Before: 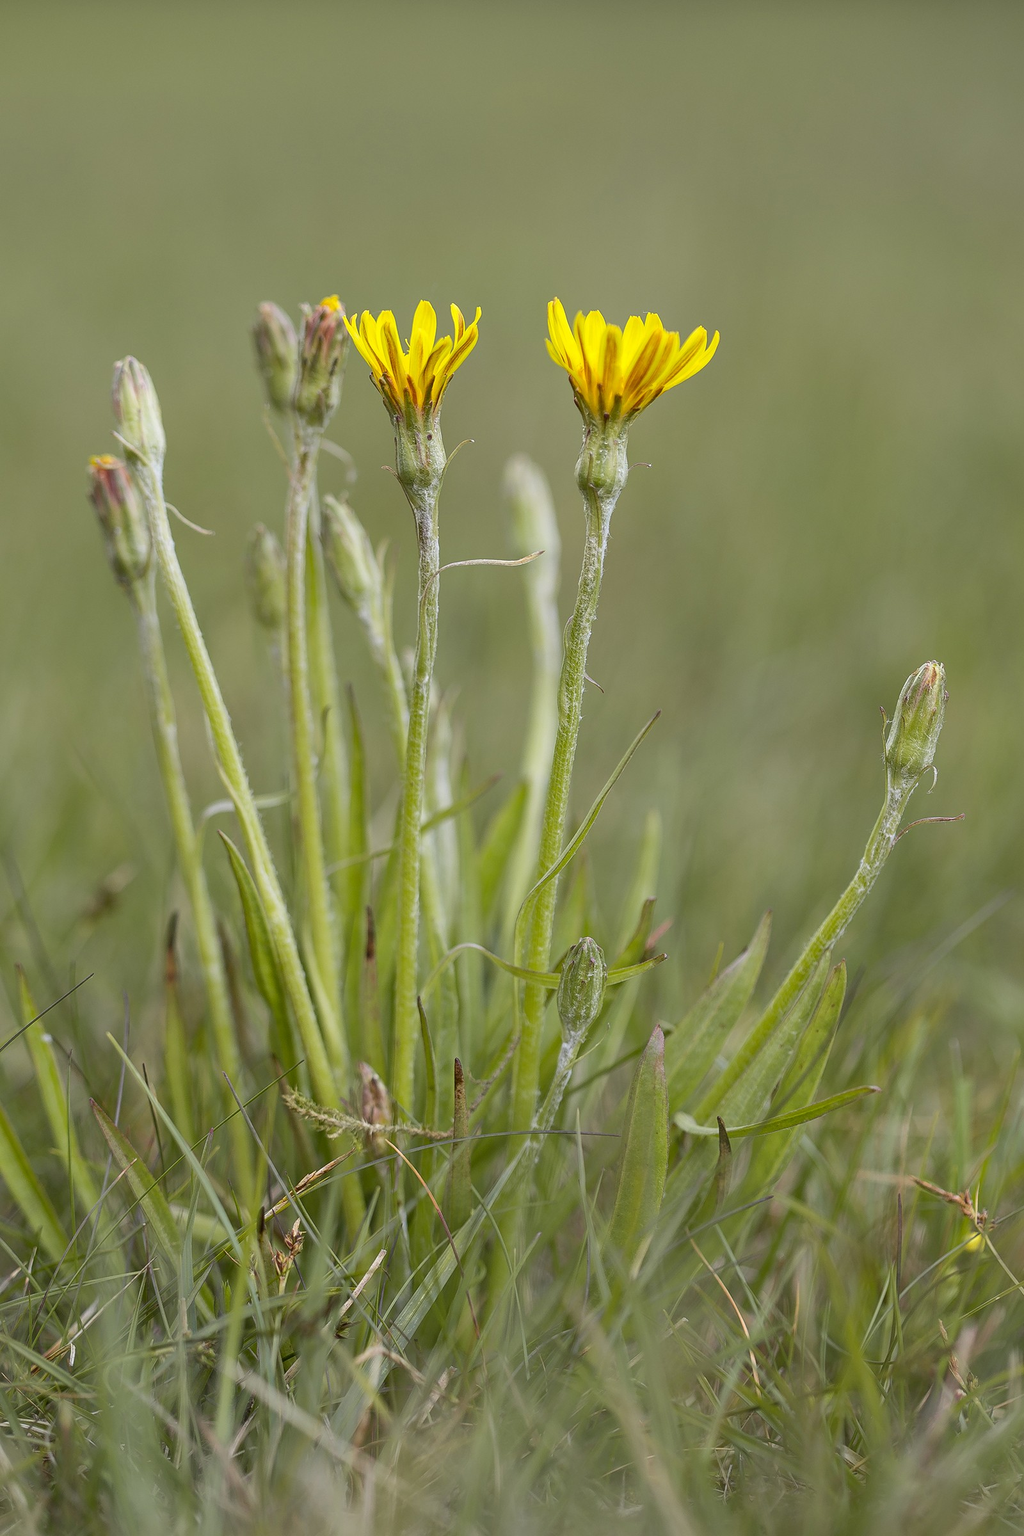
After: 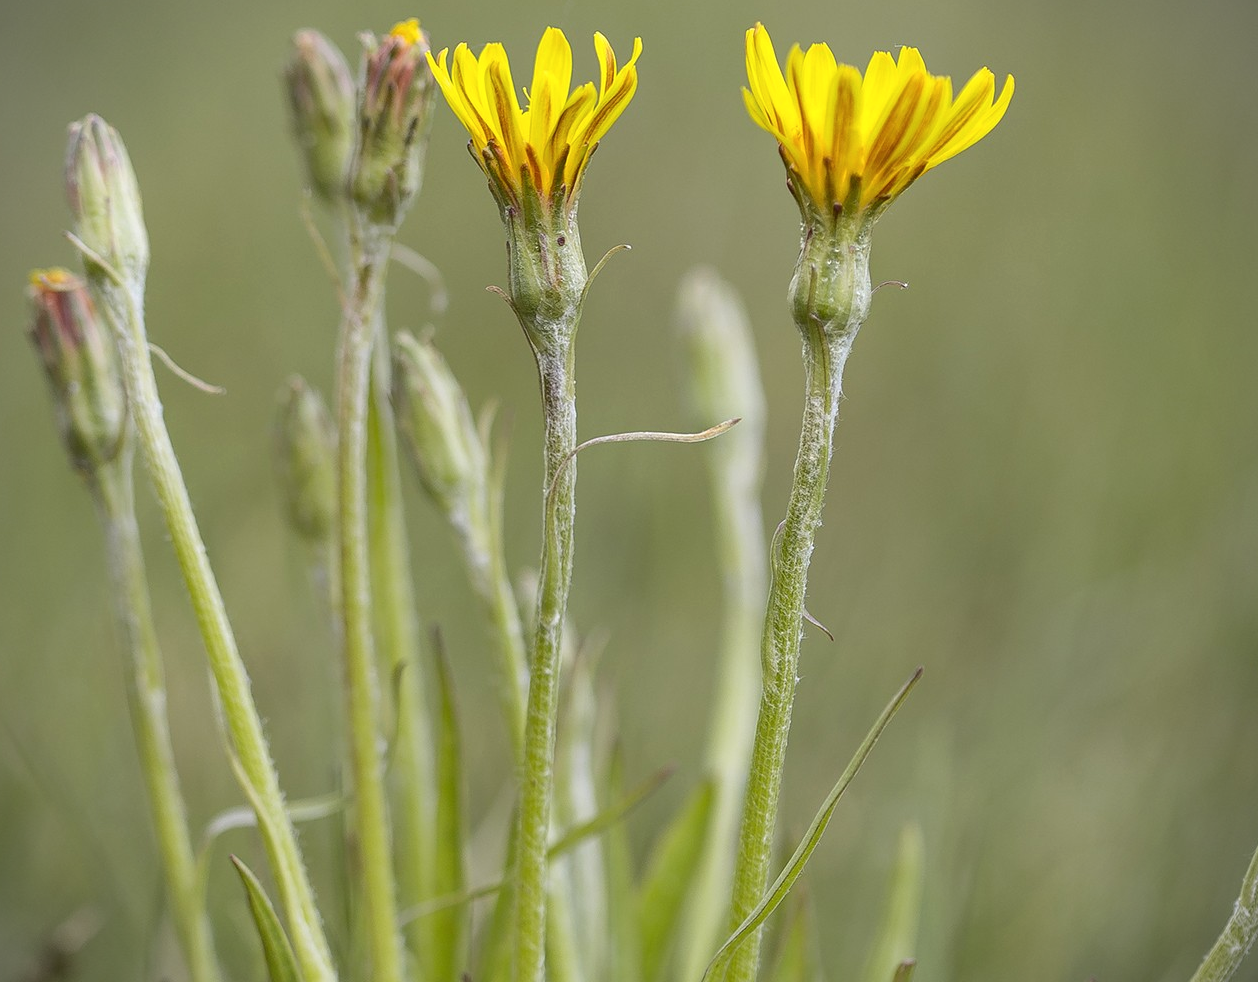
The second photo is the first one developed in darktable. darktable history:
crop: left 6.909%, top 18.458%, right 14.425%, bottom 40.607%
shadows and highlights: shadows -10.36, white point adjustment 1.65, highlights 9.75
vignetting: fall-off start 91.87%
